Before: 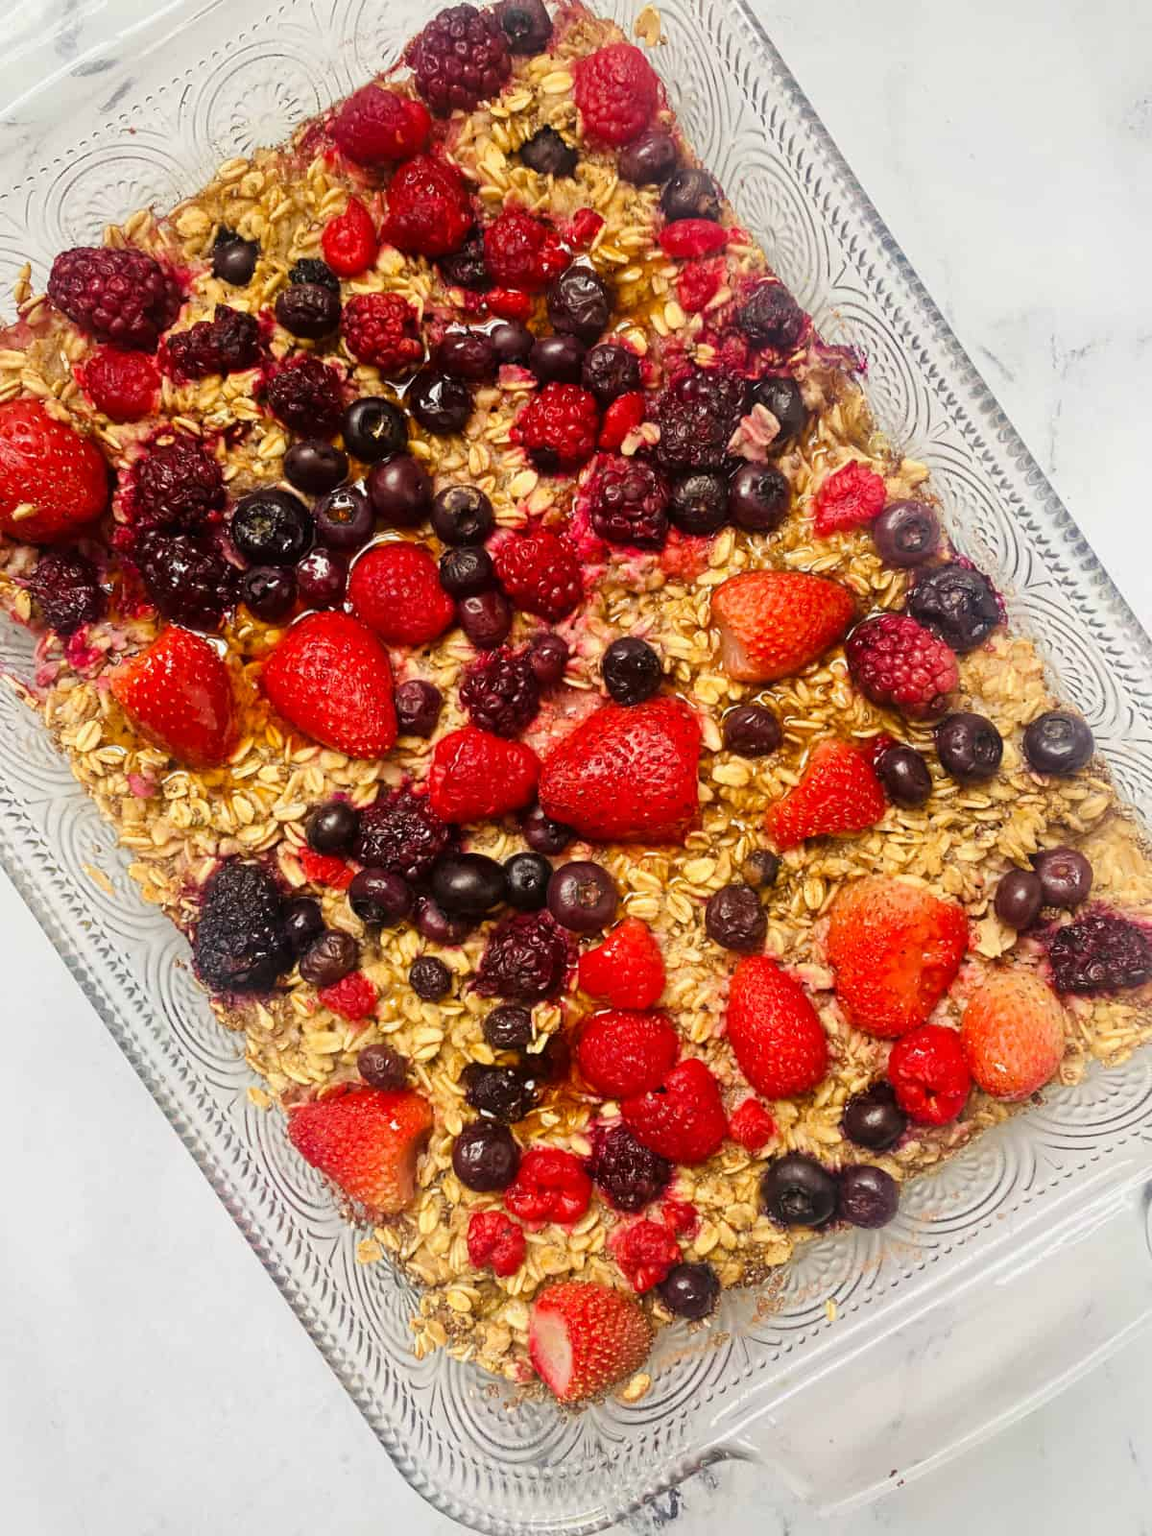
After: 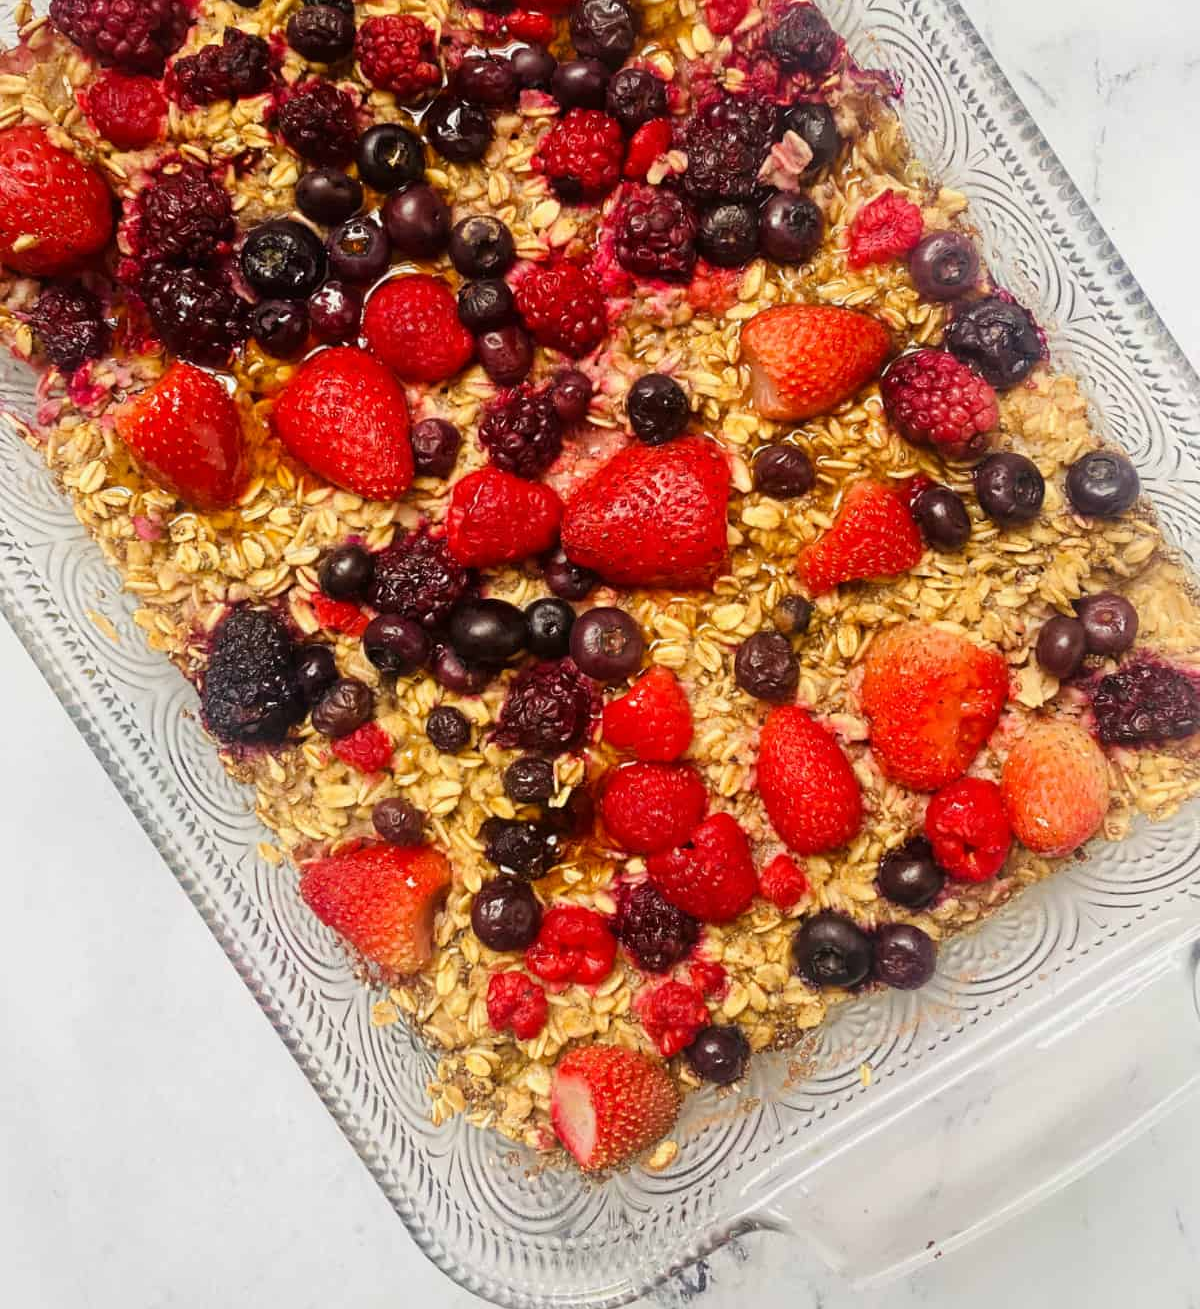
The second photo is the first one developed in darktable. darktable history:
crop and rotate: top 18.177%
